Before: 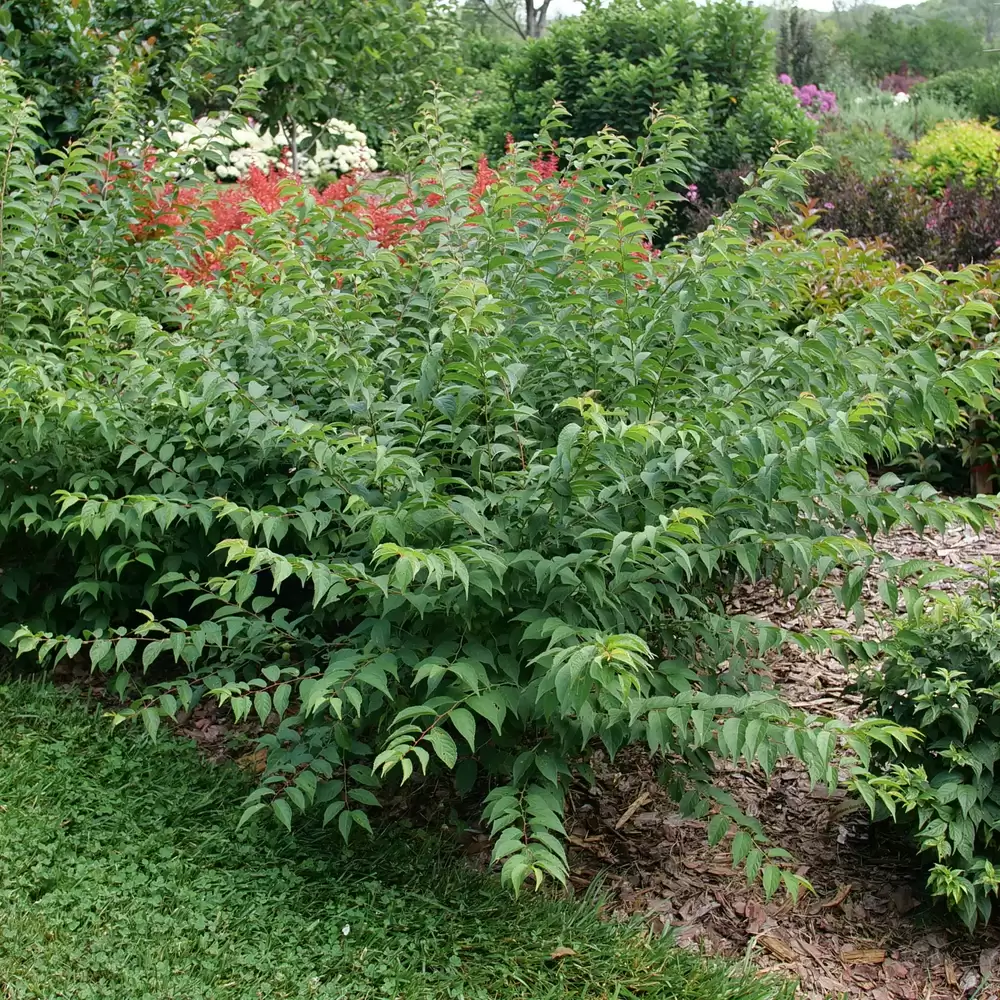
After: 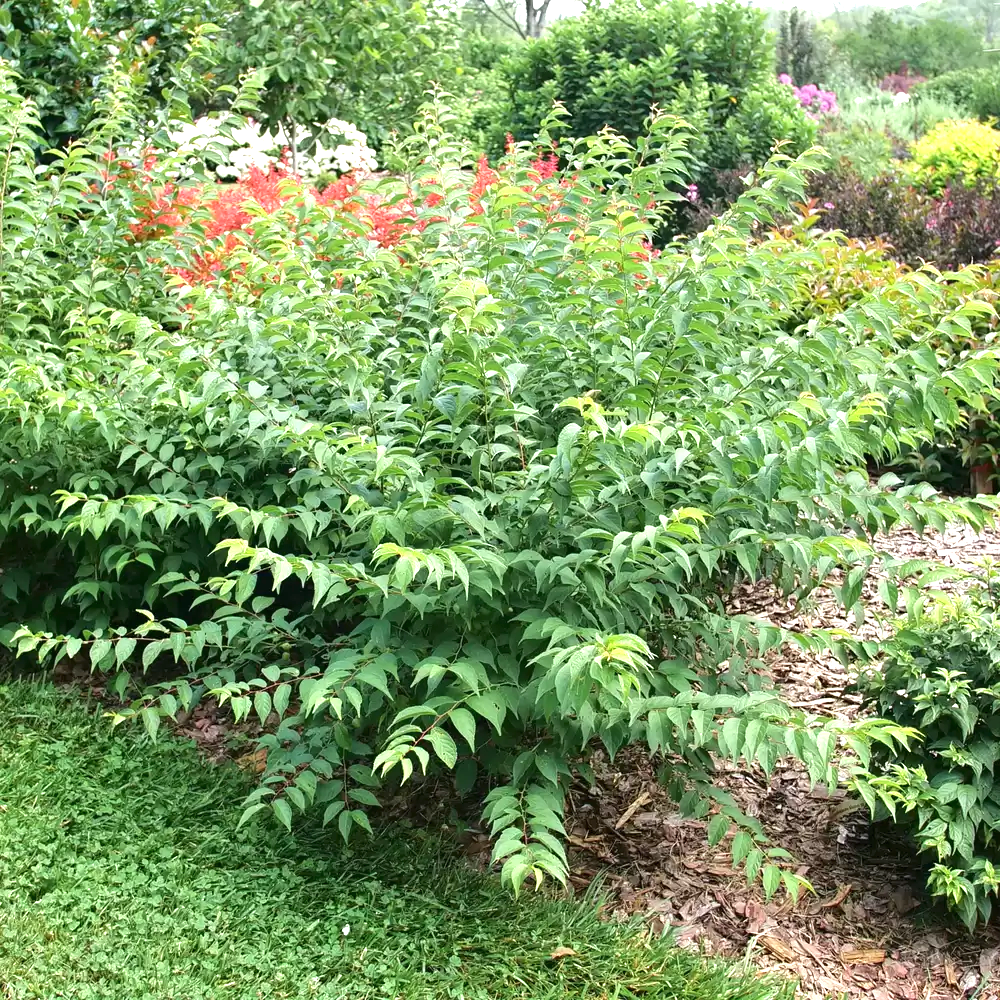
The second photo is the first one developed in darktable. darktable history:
base curve: curves: ch0 [(0, 0) (0.989, 0.992)], preserve colors none
exposure: black level correction 0, exposure 1.104 EV, compensate highlight preservation false
